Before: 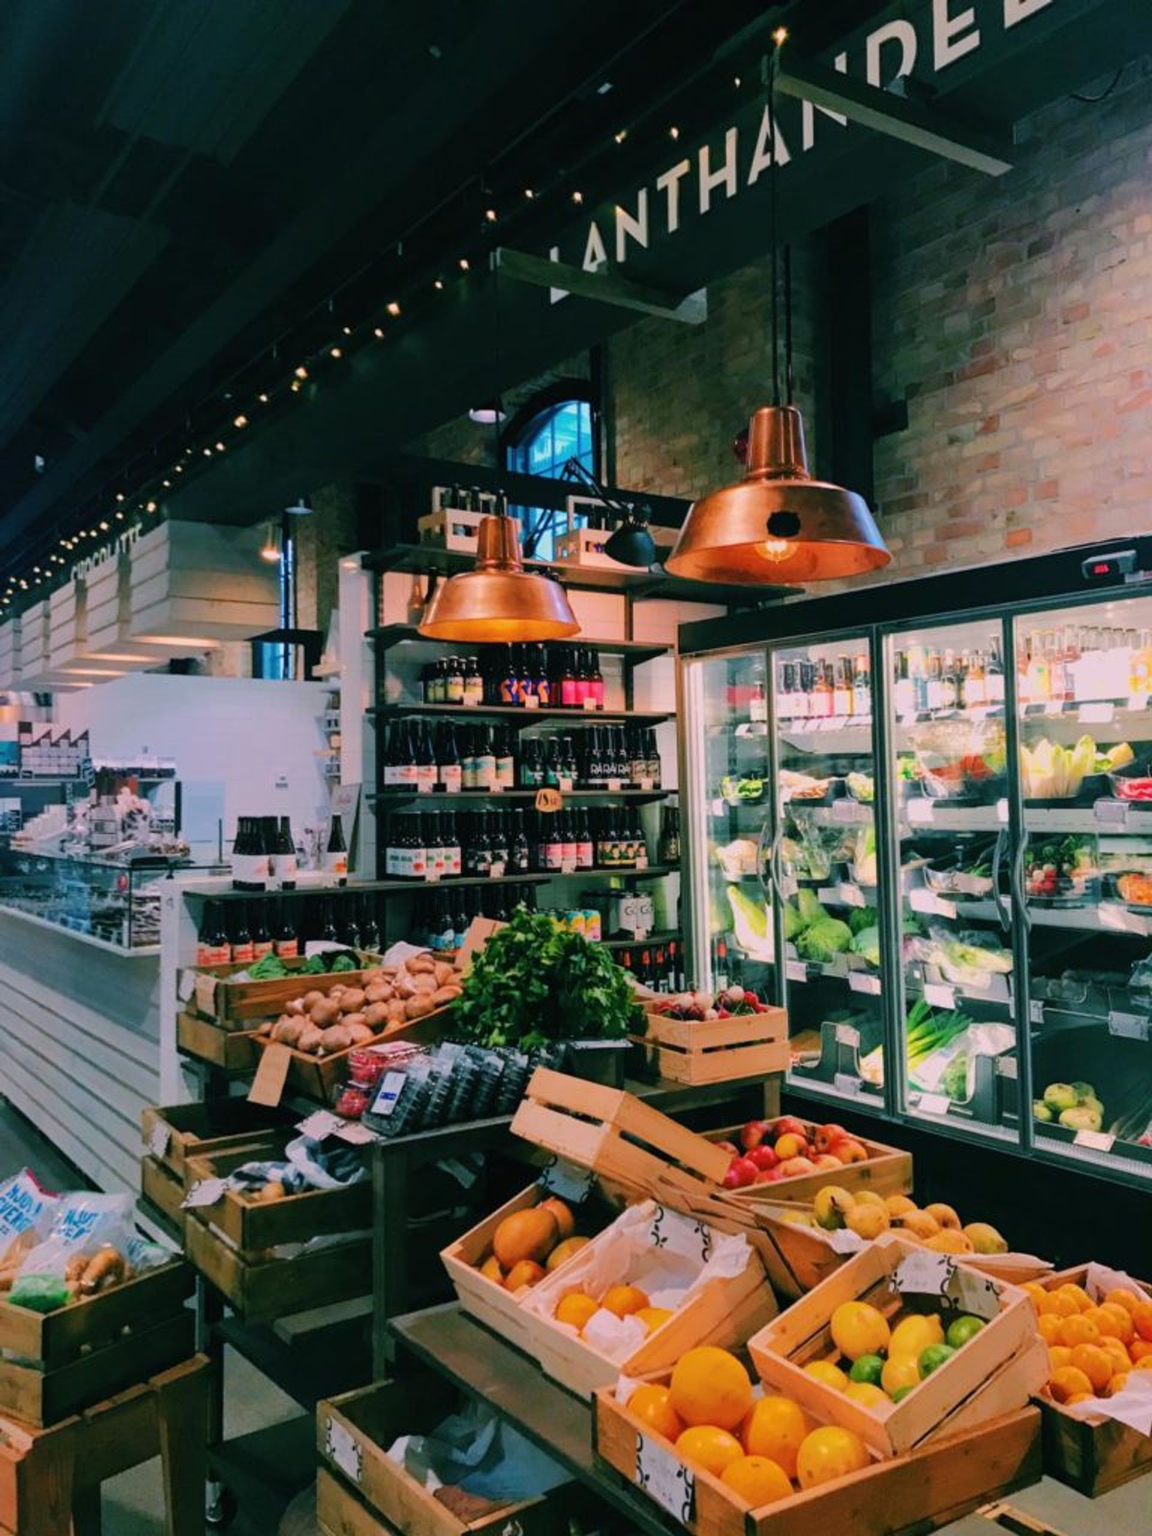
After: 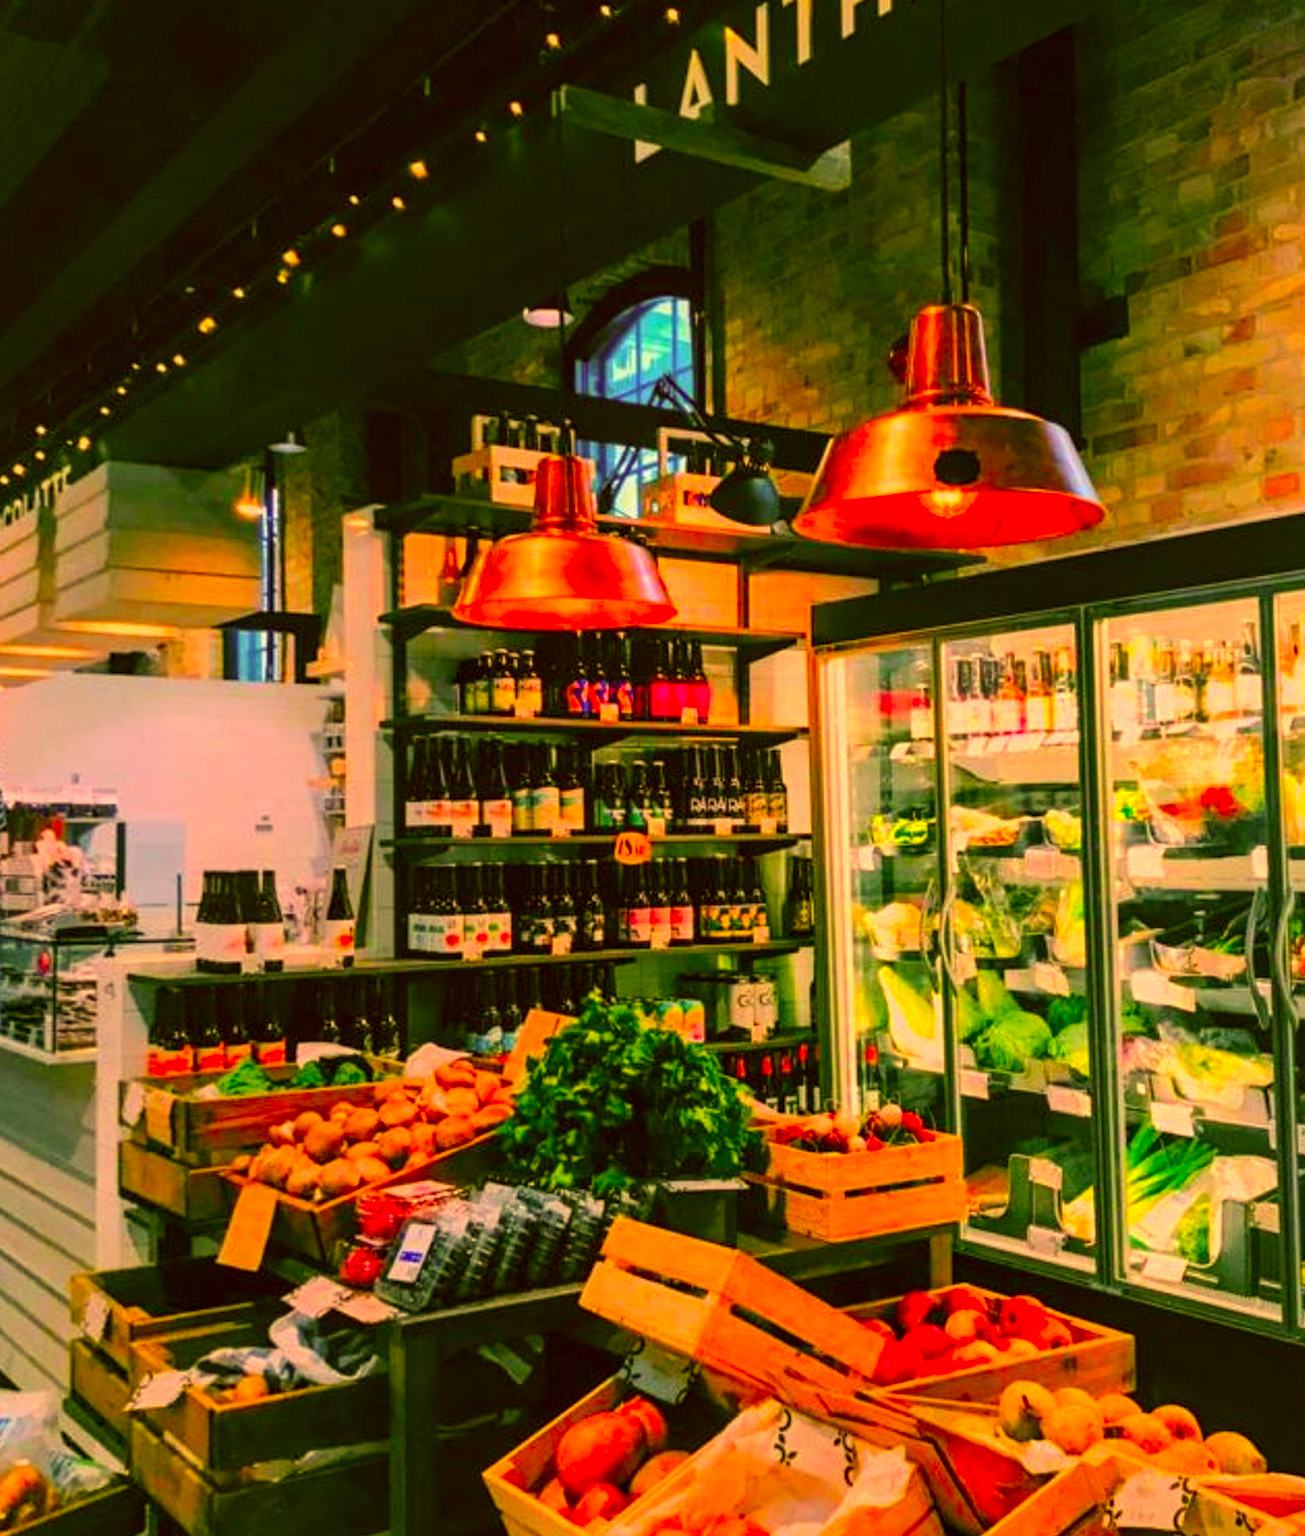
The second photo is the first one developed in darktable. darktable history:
color correction: highlights a* 10.46, highlights b* 30.74, shadows a* 2.63, shadows b* 17.89, saturation 1.73
exposure: exposure 0.377 EV, compensate highlight preservation false
local contrast: on, module defaults
crop: left 7.905%, top 12.119%, right 9.988%, bottom 15.457%
